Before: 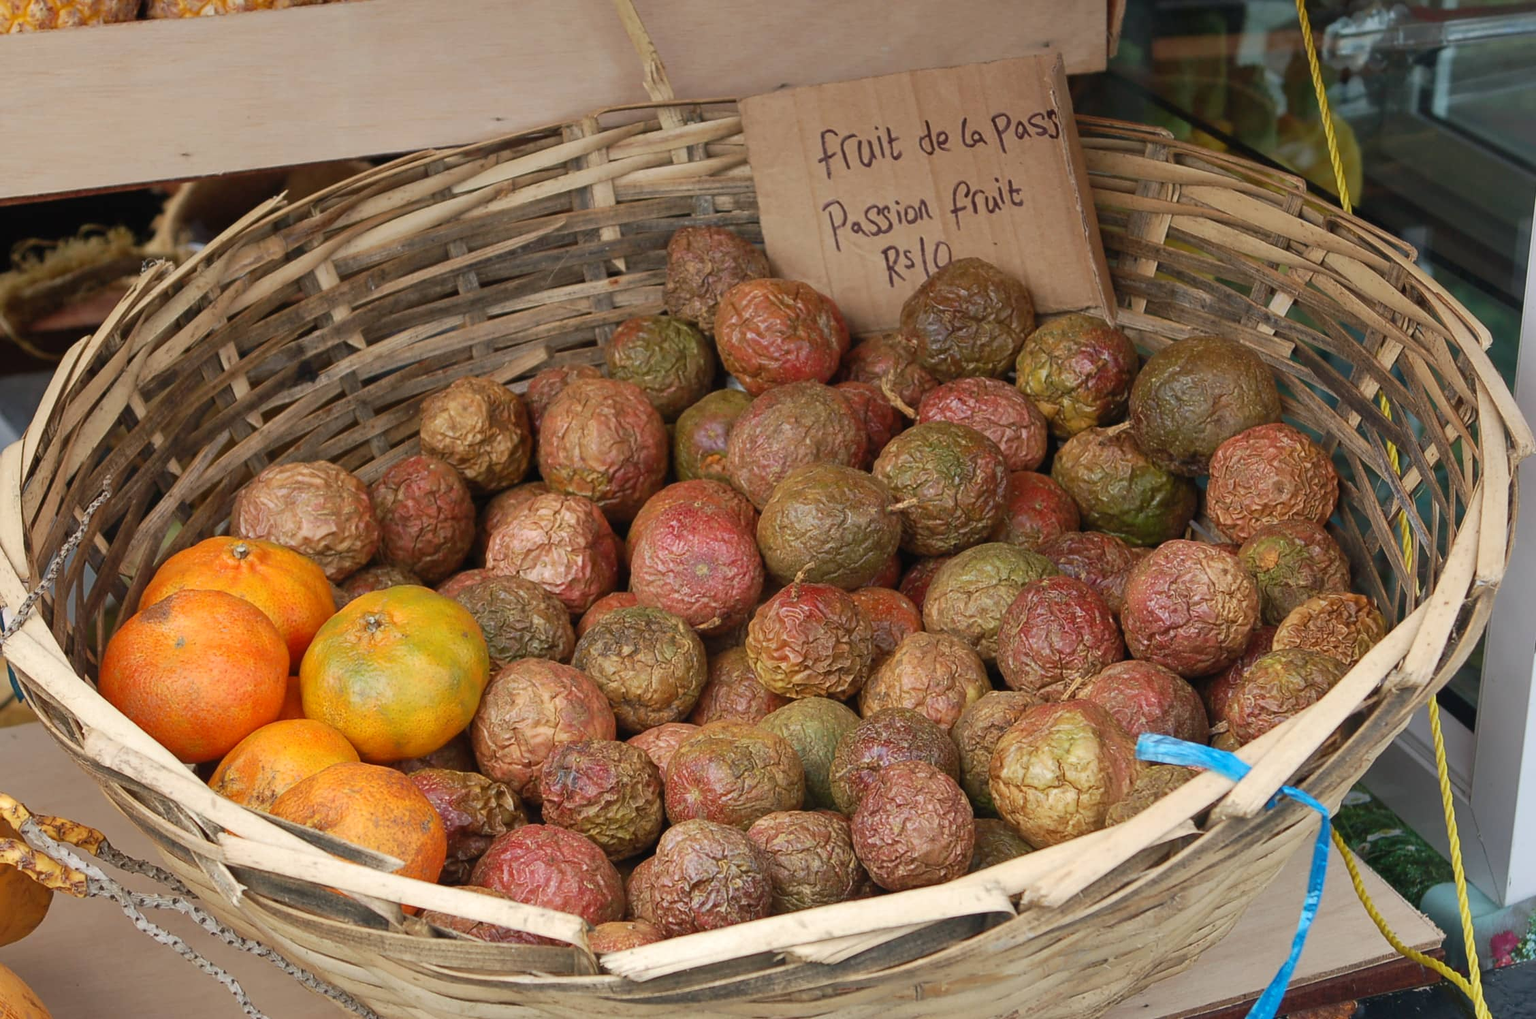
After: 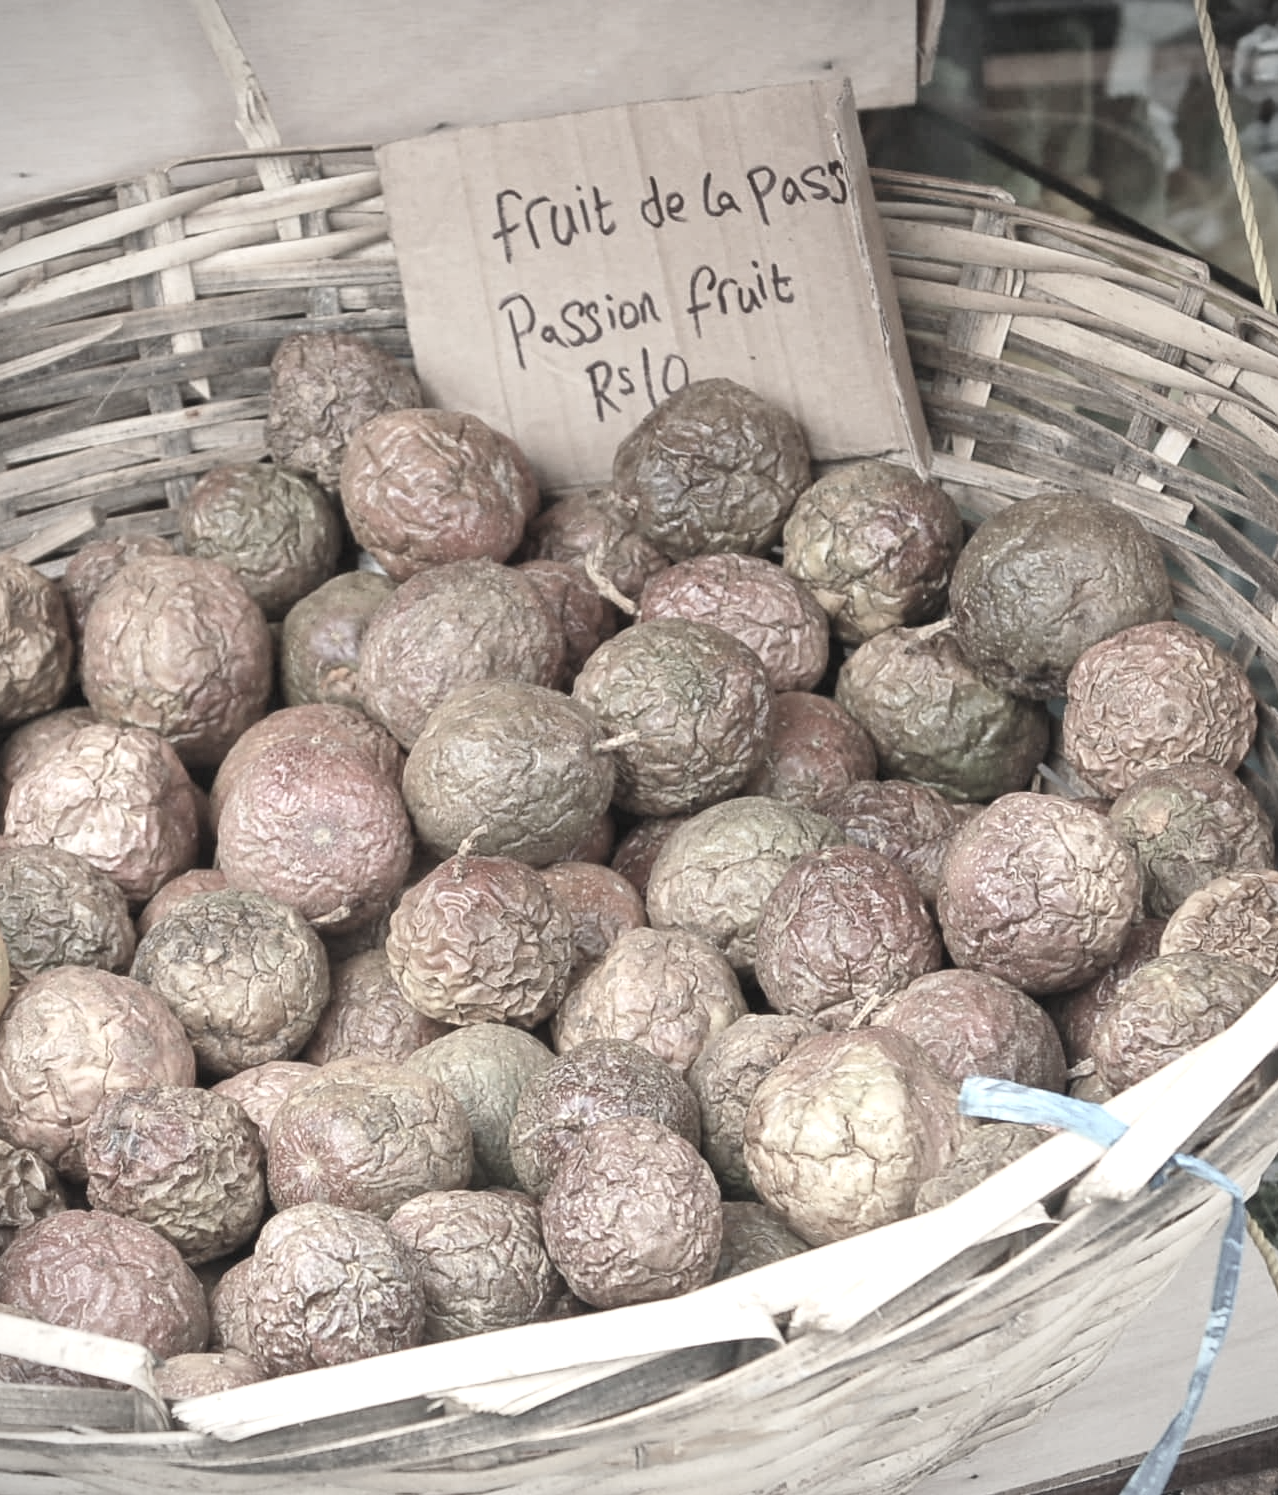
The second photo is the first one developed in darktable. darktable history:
vignetting: fall-off start 91.19%
crop: left 31.458%, top 0%, right 11.876%
local contrast: mode bilateral grid, contrast 28, coarseness 16, detail 115%, midtone range 0.2
tone equalizer: -8 EV 0.25 EV, -7 EV 0.417 EV, -6 EV 0.417 EV, -5 EV 0.25 EV, -3 EV -0.25 EV, -2 EV -0.417 EV, -1 EV -0.417 EV, +0 EV -0.25 EV, edges refinement/feathering 500, mask exposure compensation -1.57 EV, preserve details guided filter
color correction: saturation 0.2
contrast brightness saturation: contrast 0.2, brightness 0.16, saturation 0.22
exposure: black level correction 0, exposure 1.1 EV, compensate highlight preservation false
